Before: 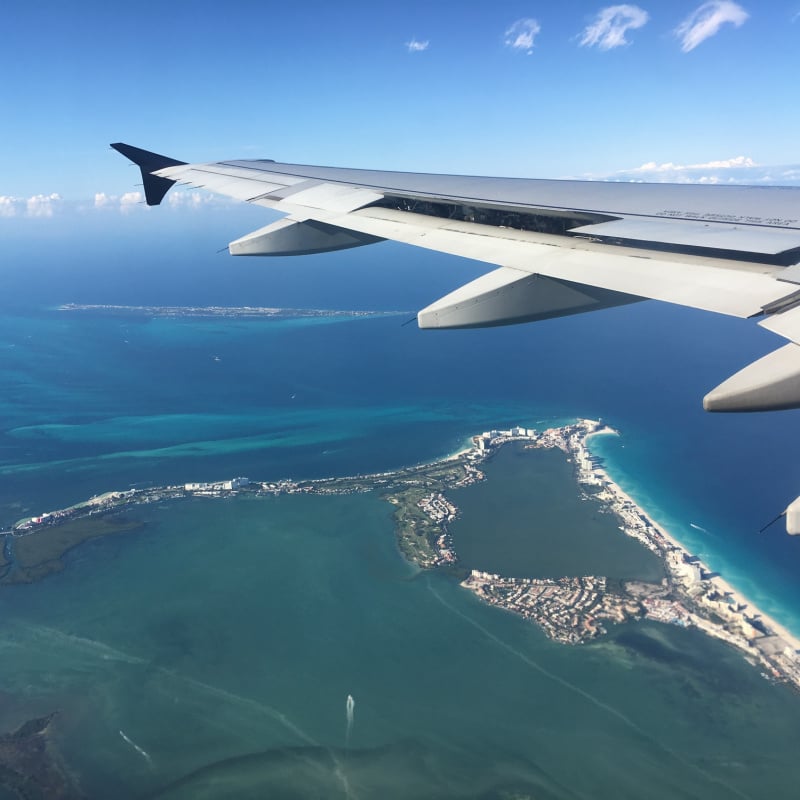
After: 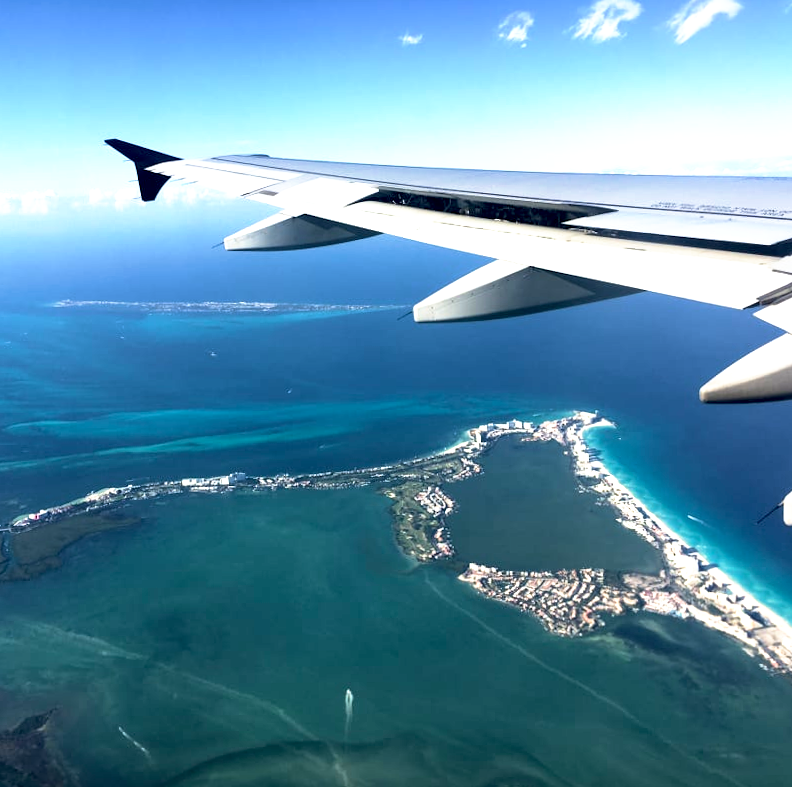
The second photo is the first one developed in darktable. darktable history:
tone equalizer: -8 EV -0.75 EV, -7 EV -0.7 EV, -6 EV -0.6 EV, -5 EV -0.4 EV, -3 EV 0.4 EV, -2 EV 0.6 EV, -1 EV 0.7 EV, +0 EV 0.75 EV, edges refinement/feathering 500, mask exposure compensation -1.57 EV, preserve details no
rotate and perspective: rotation -0.45°, automatic cropping original format, crop left 0.008, crop right 0.992, crop top 0.012, crop bottom 0.988
velvia: on, module defaults
base curve: curves: ch0 [(0.017, 0) (0.425, 0.441) (0.844, 0.933) (1, 1)], preserve colors none
